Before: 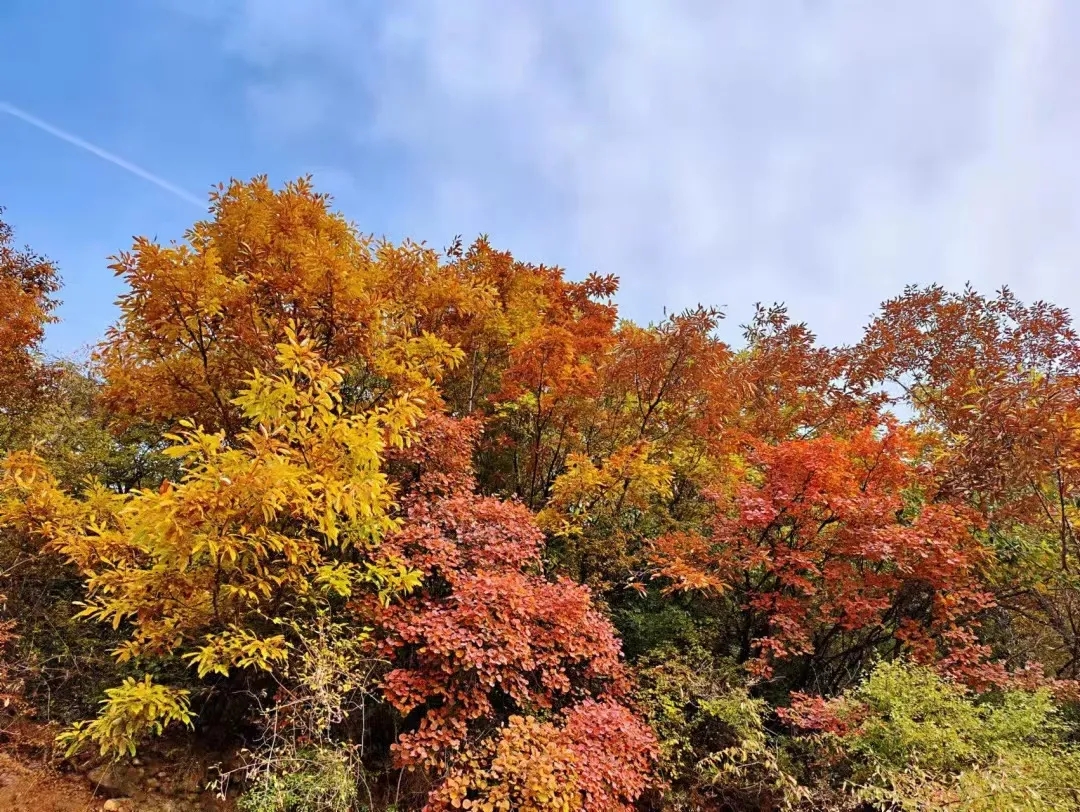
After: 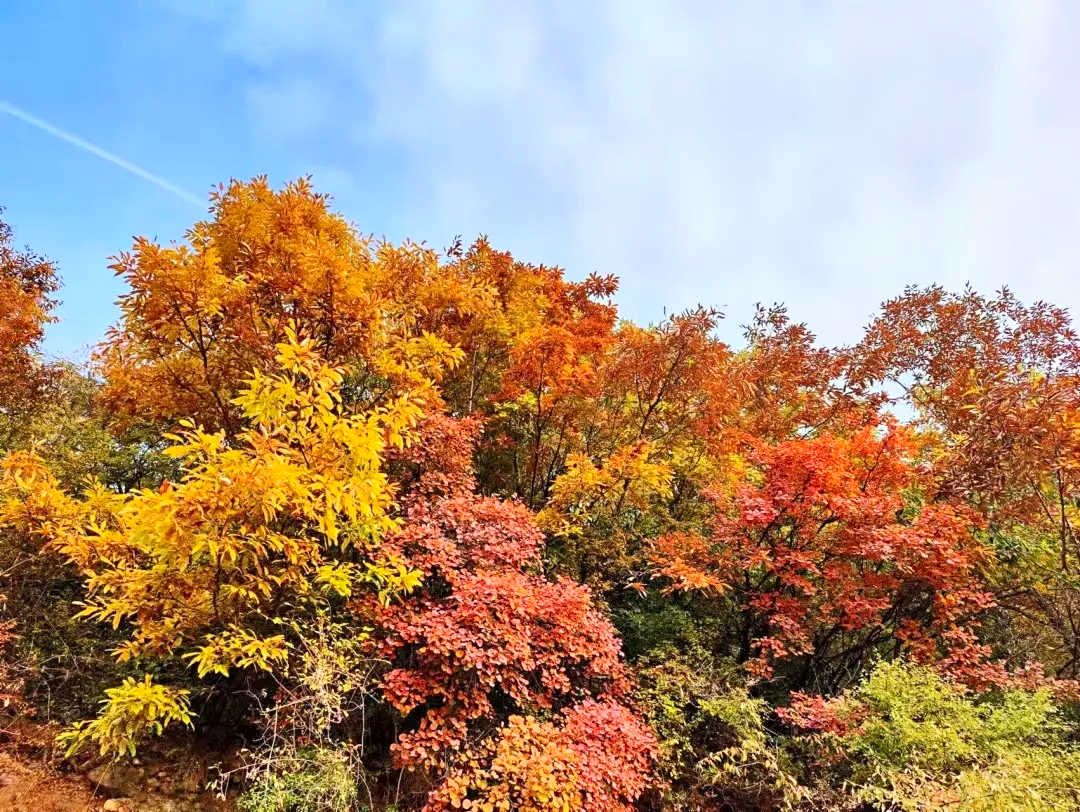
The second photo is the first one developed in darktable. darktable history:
contrast brightness saturation: contrast 0.2, brightness 0.16, saturation 0.22
local contrast: highlights 100%, shadows 100%, detail 120%, midtone range 0.2
